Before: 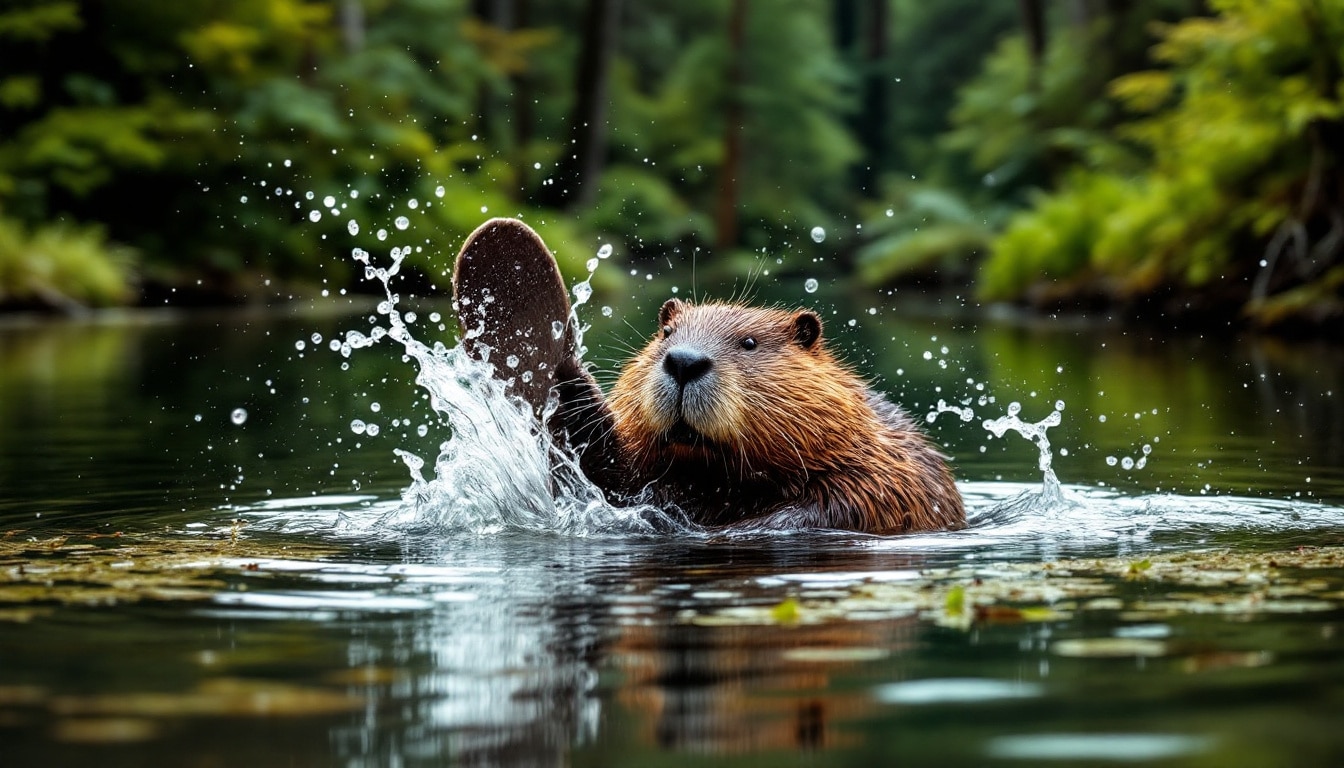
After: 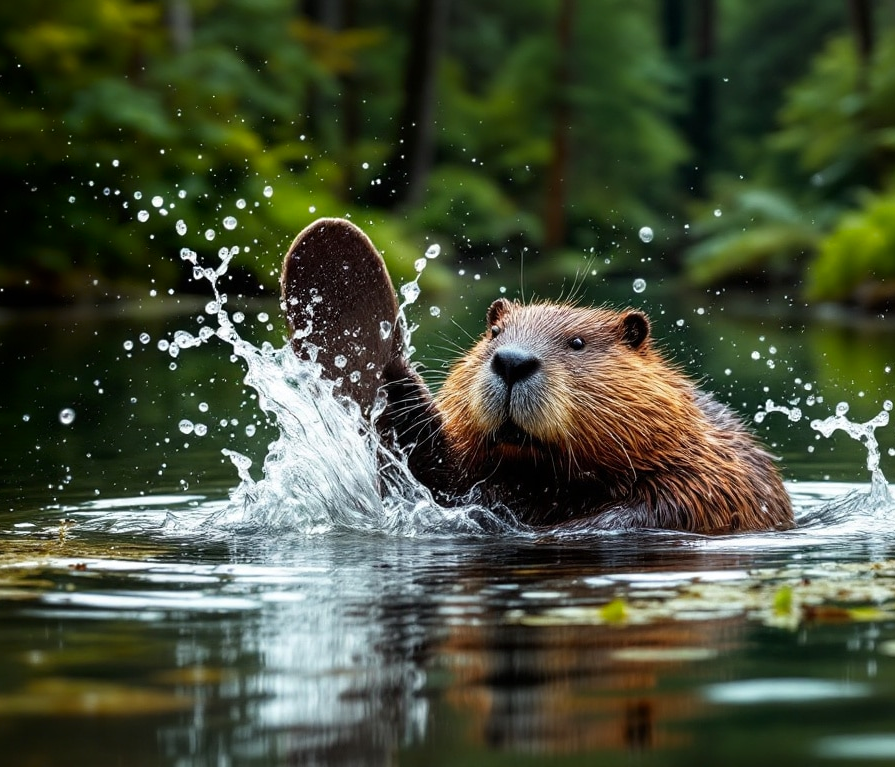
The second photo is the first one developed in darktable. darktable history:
crop and rotate: left 12.804%, right 20.535%
shadows and highlights: shadows -41.97, highlights 64.52, soften with gaussian
